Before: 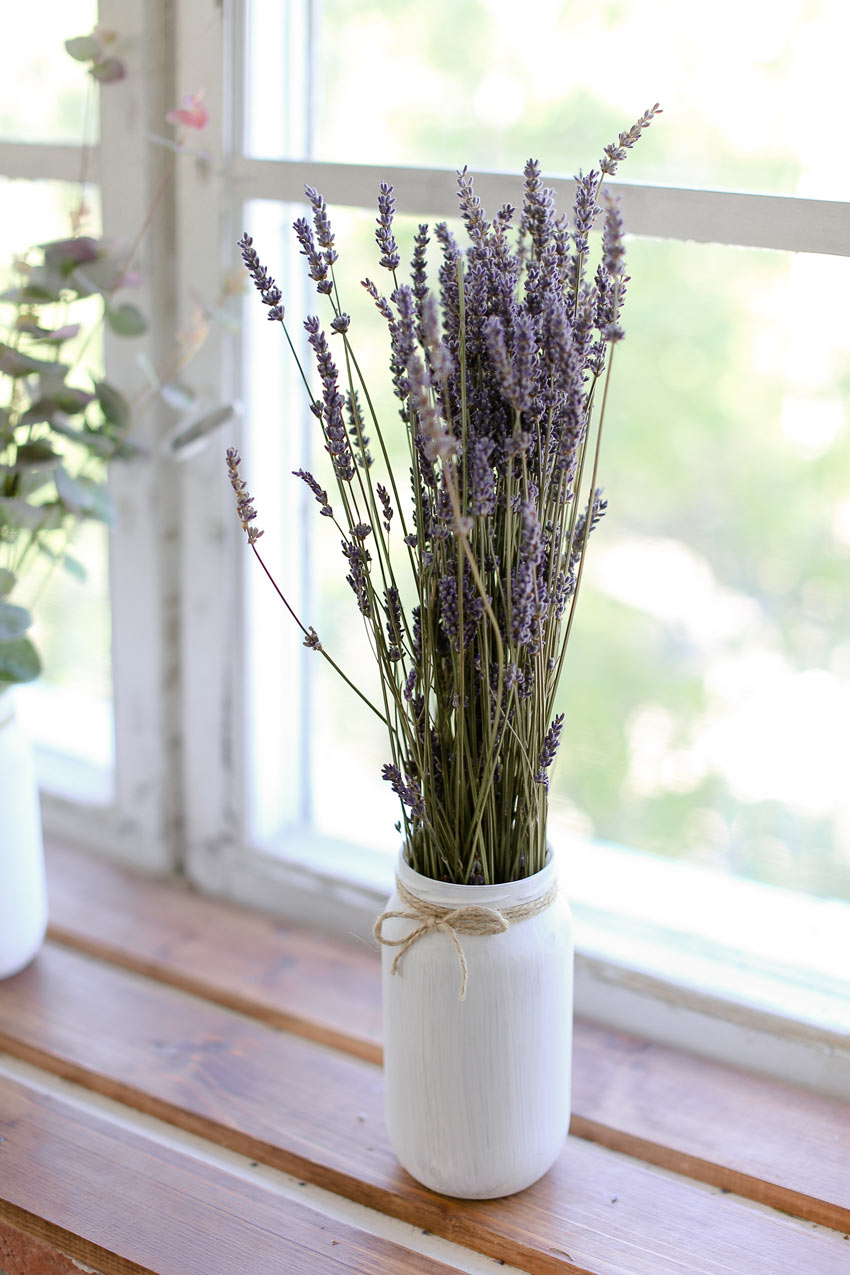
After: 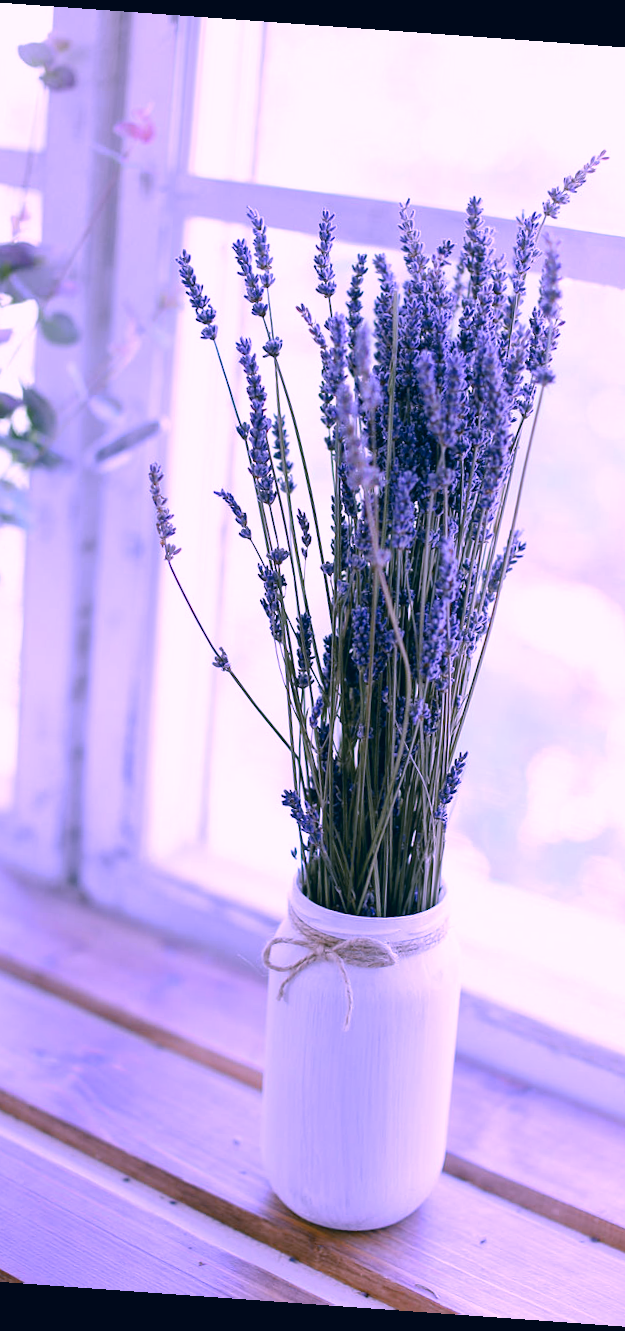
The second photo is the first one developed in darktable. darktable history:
white balance: red 0.98, blue 1.61
rotate and perspective: rotation 4.1°, automatic cropping off
crop and rotate: left 14.436%, right 18.898%
exposure: black level correction 0, compensate exposure bias true, compensate highlight preservation false
color correction: highlights a* 10.32, highlights b* 14.66, shadows a* -9.59, shadows b* -15.02
